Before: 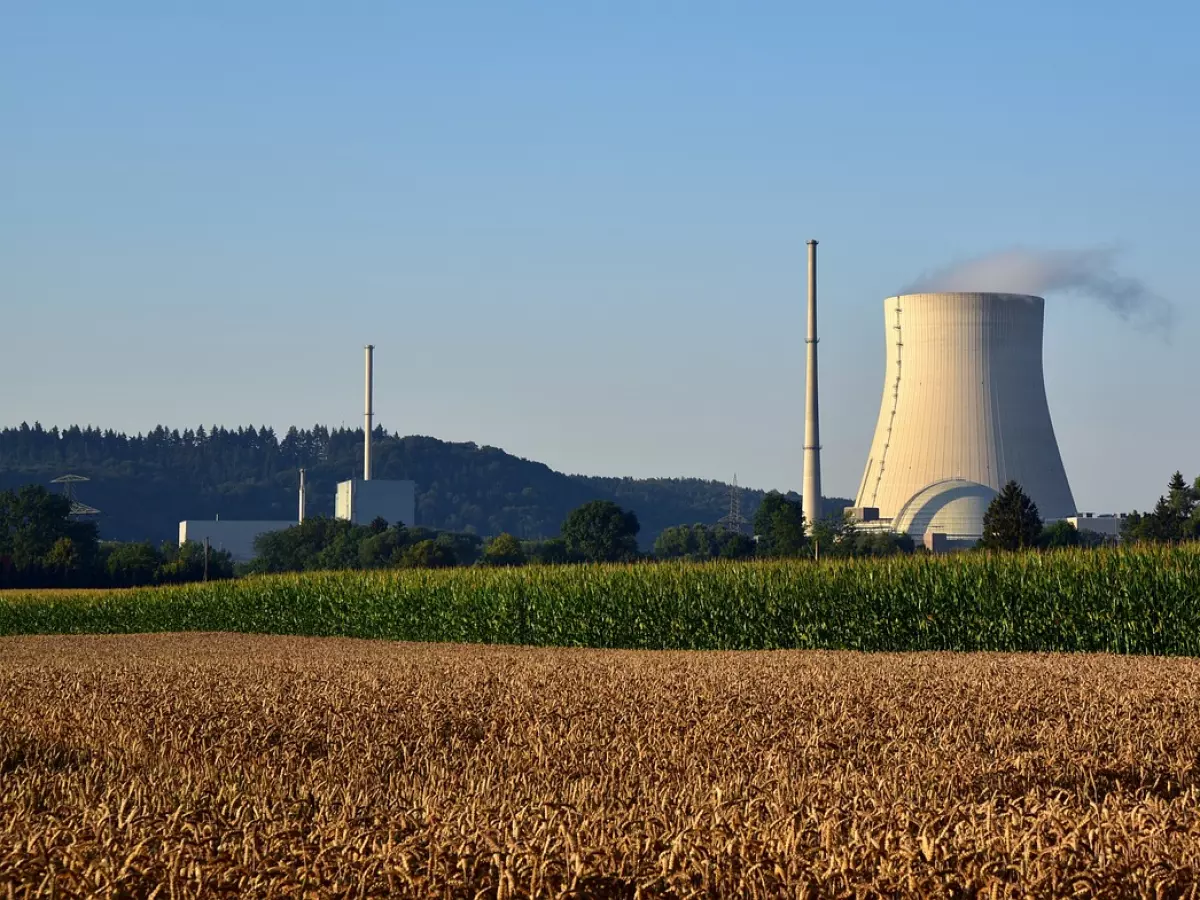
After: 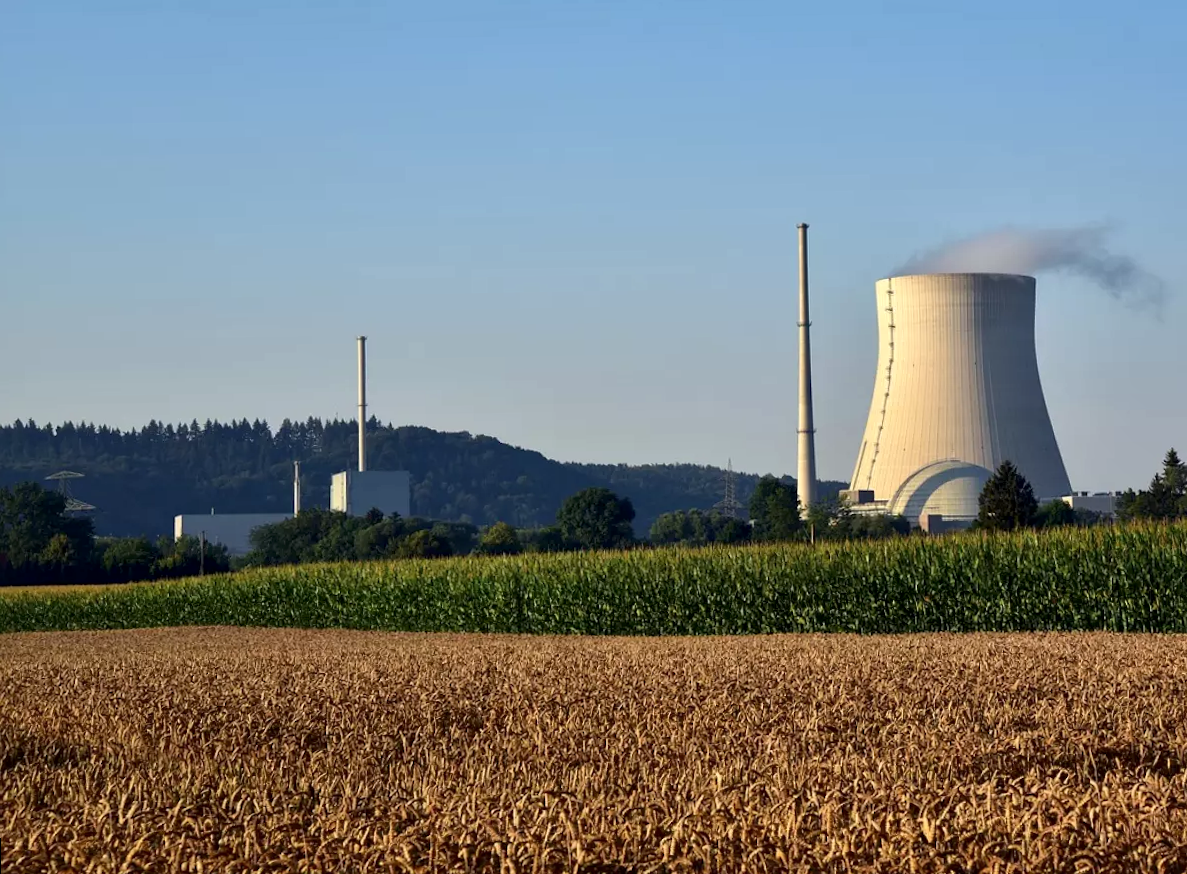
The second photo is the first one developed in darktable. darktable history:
rotate and perspective: rotation -1°, crop left 0.011, crop right 0.989, crop top 0.025, crop bottom 0.975
local contrast: mode bilateral grid, contrast 20, coarseness 50, detail 130%, midtone range 0.2
